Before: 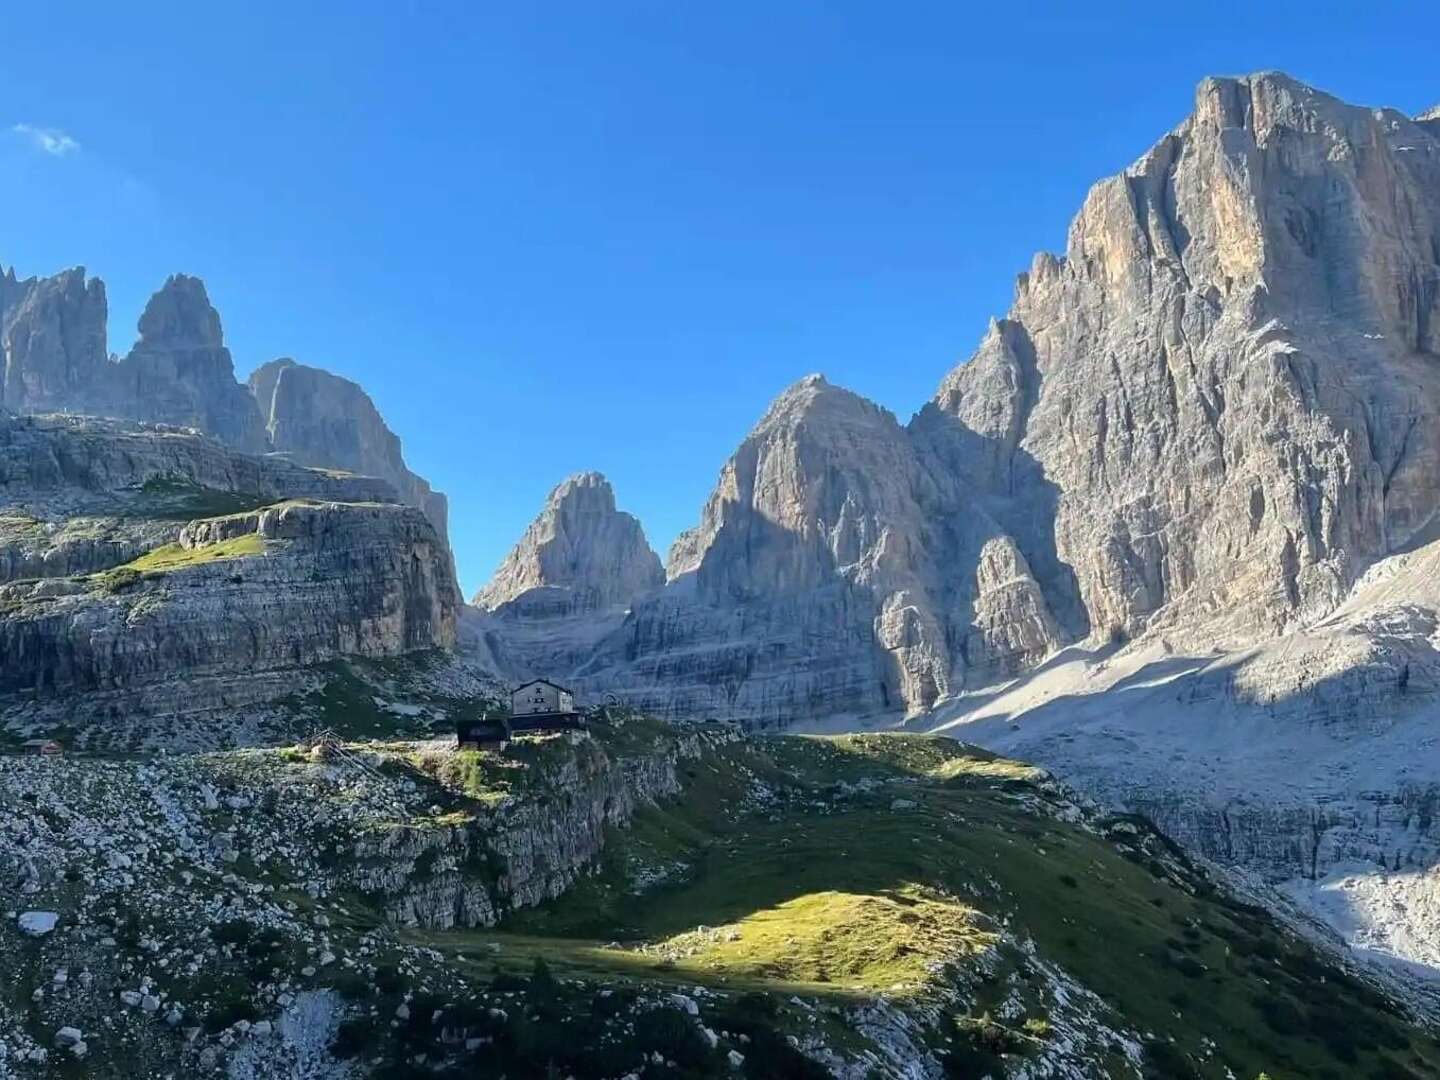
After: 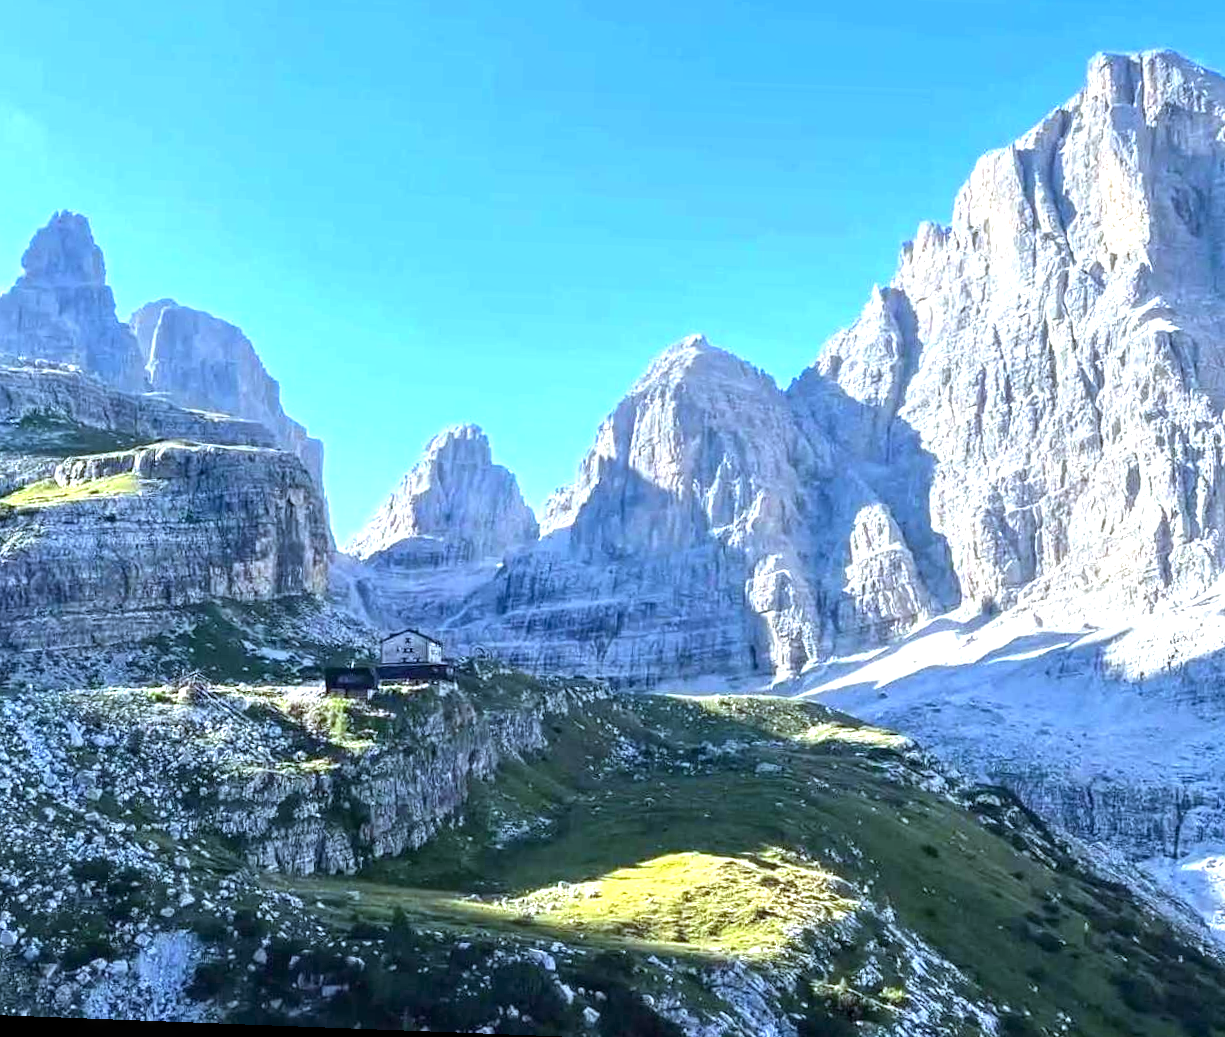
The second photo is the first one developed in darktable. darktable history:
crop: left 9.807%, top 6.259%, right 7.334%, bottom 2.177%
exposure: black level correction 0, exposure 1.2 EV, compensate exposure bias true, compensate highlight preservation false
white balance: red 0.931, blue 1.11
rotate and perspective: rotation 2.17°, automatic cropping off
local contrast: on, module defaults
